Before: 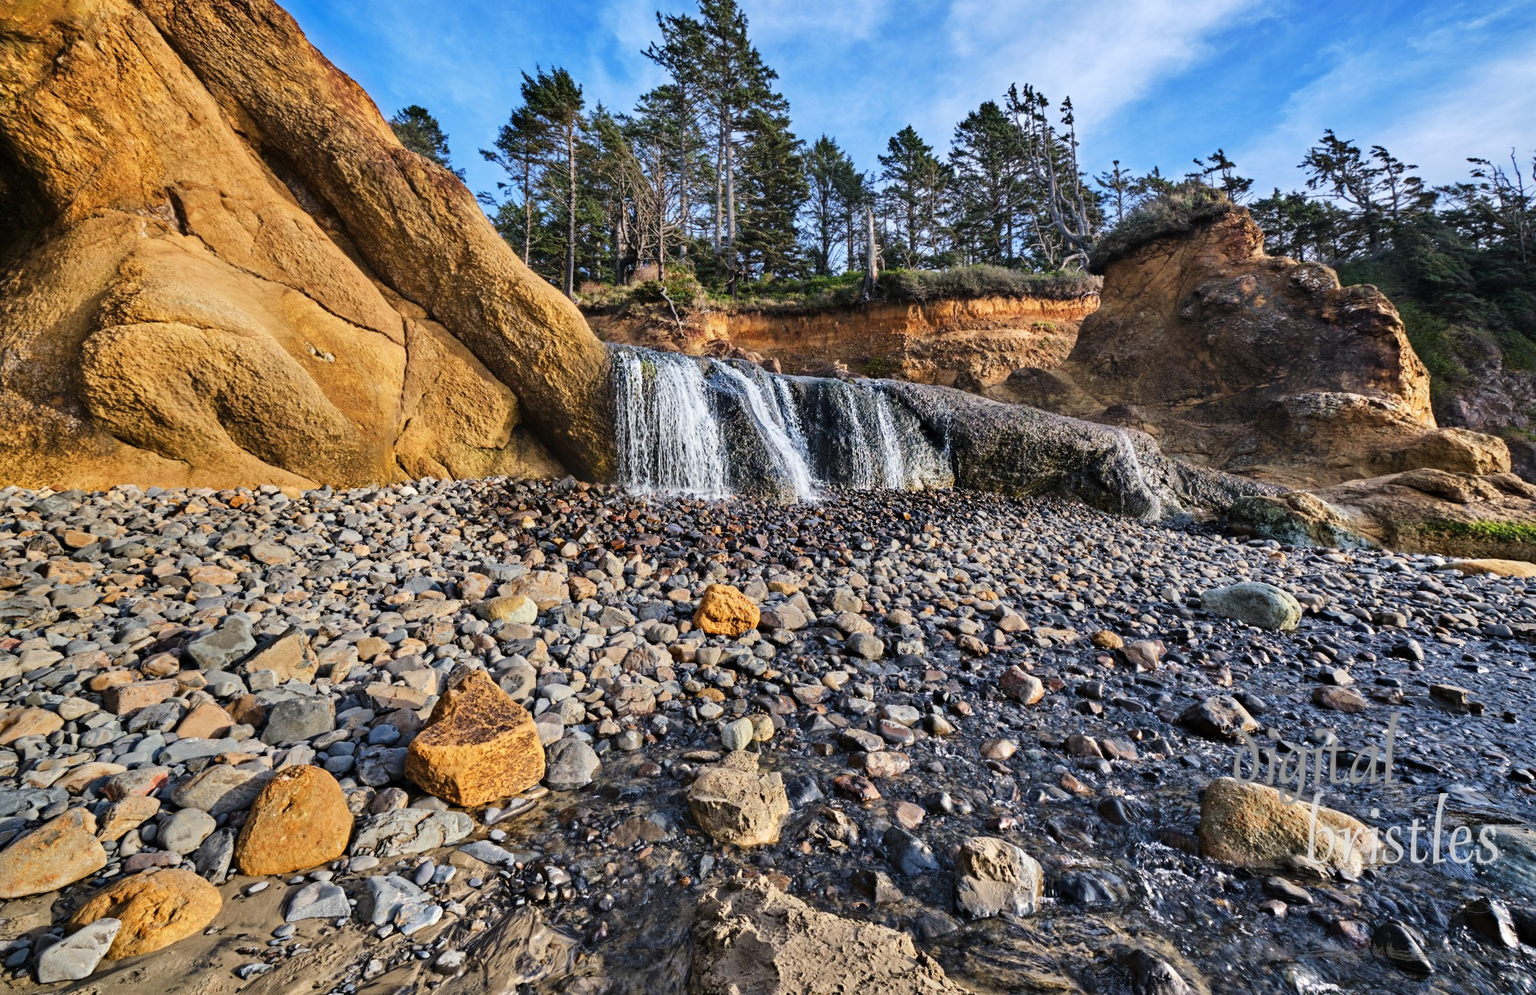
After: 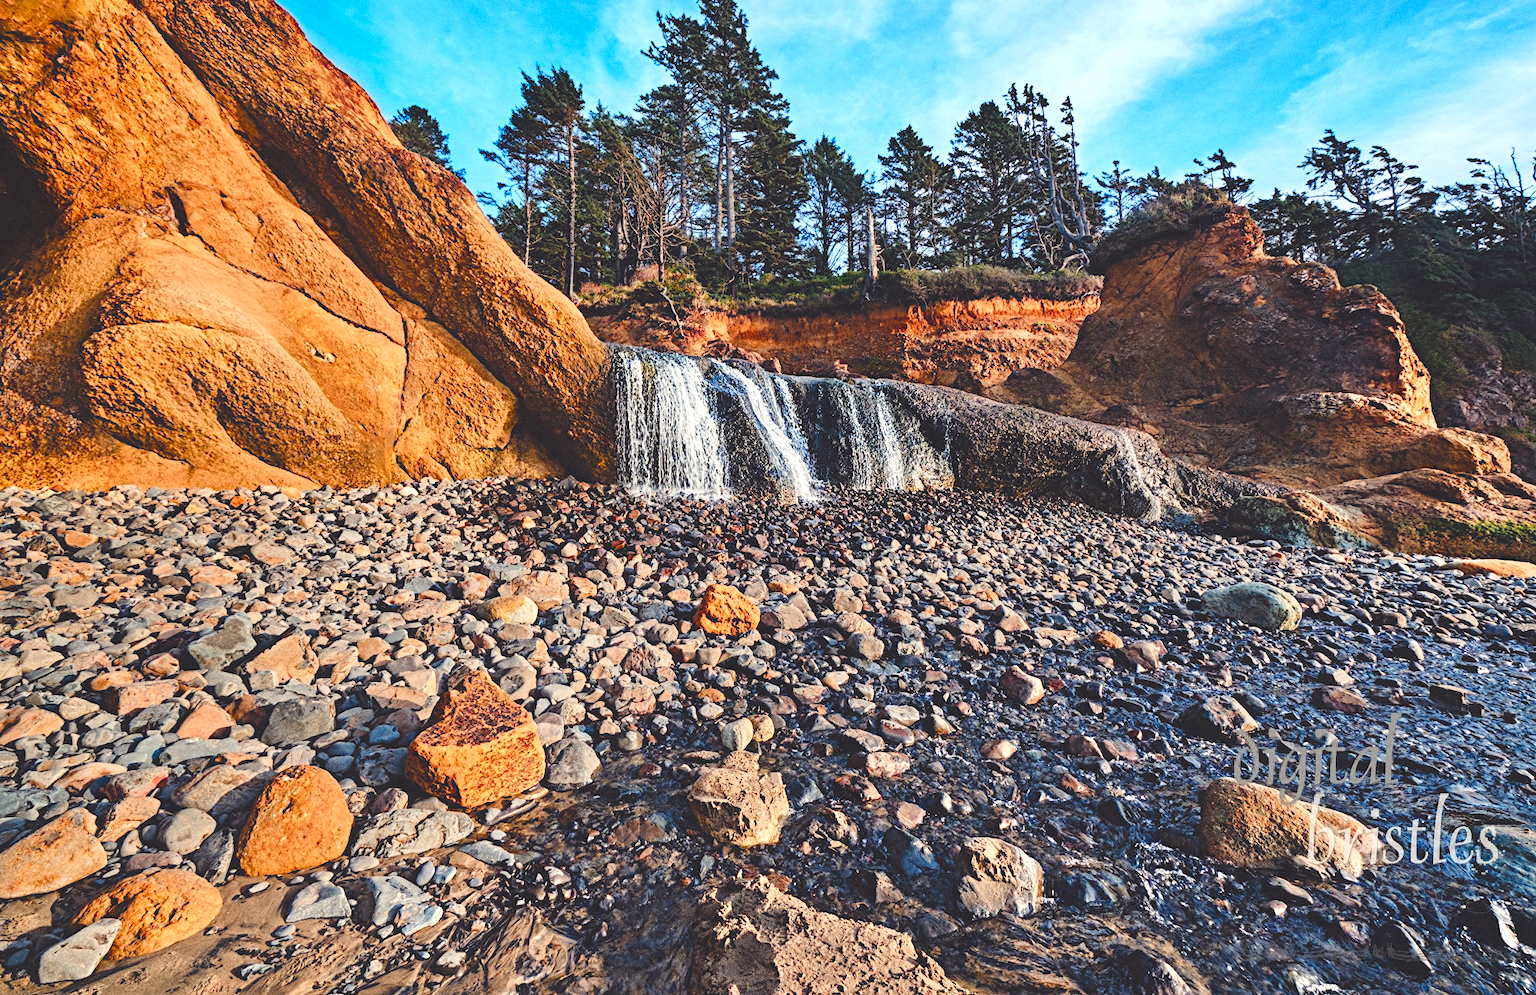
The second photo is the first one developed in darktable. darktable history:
contrast equalizer "negative clarity": octaves 7, y [[0.6 ×6], [0.55 ×6], [0 ×6], [0 ×6], [0 ×6]], mix -0.3
color equalizer "creative | pacific": saturation › orange 1.03, saturation › yellow 0.883, saturation › green 0.883, saturation › blue 1.08, saturation › magenta 1.05, hue › orange -4.88, hue › green 8.78, brightness › red 1.06, brightness › orange 1.08, brightness › yellow 0.916, brightness › green 0.916, brightness › cyan 1.04, brightness › blue 1.12, brightness › magenta 1.07
diffuse or sharpen "_builtin_sharpen demosaicing | AA filter": edge sensitivity 1, 1st order anisotropy 100%, 2nd order anisotropy 100%, 3rd order anisotropy 100%, 4th order anisotropy 100%, 1st order speed -25%, 2nd order speed -25%, 3rd order speed -25%, 4th order speed -25%
diffuse or sharpen "bloom 20%": radius span 32, 1st order speed 50%, 2nd order speed 50%, 3rd order speed 50%, 4th order speed 50% | blend: blend mode normal, opacity 20%; mask: uniform (no mask)
rgb primaries "creative | pacific": red hue -0.042, red purity 1.1, green hue 0.047, green purity 1.12, blue hue -0.089, blue purity 0.88
tone equalizer "_builtin_contrast tone curve | soft": -8 EV -0.417 EV, -7 EV -0.389 EV, -6 EV -0.333 EV, -5 EV -0.222 EV, -3 EV 0.222 EV, -2 EV 0.333 EV, -1 EV 0.389 EV, +0 EV 0.417 EV, edges refinement/feathering 500, mask exposure compensation -1.57 EV, preserve details no
color balance rgb "creative | pacific": shadows lift › chroma 3%, shadows lift › hue 280.8°, power › hue 330°, highlights gain › chroma 3%, highlights gain › hue 75.6°, global offset › luminance 2%, perceptual saturation grading › global saturation 20%, perceptual saturation grading › highlights -25%, perceptual saturation grading › shadows 50%, global vibrance 20.33%
grain "film": coarseness 0.09 ISO
